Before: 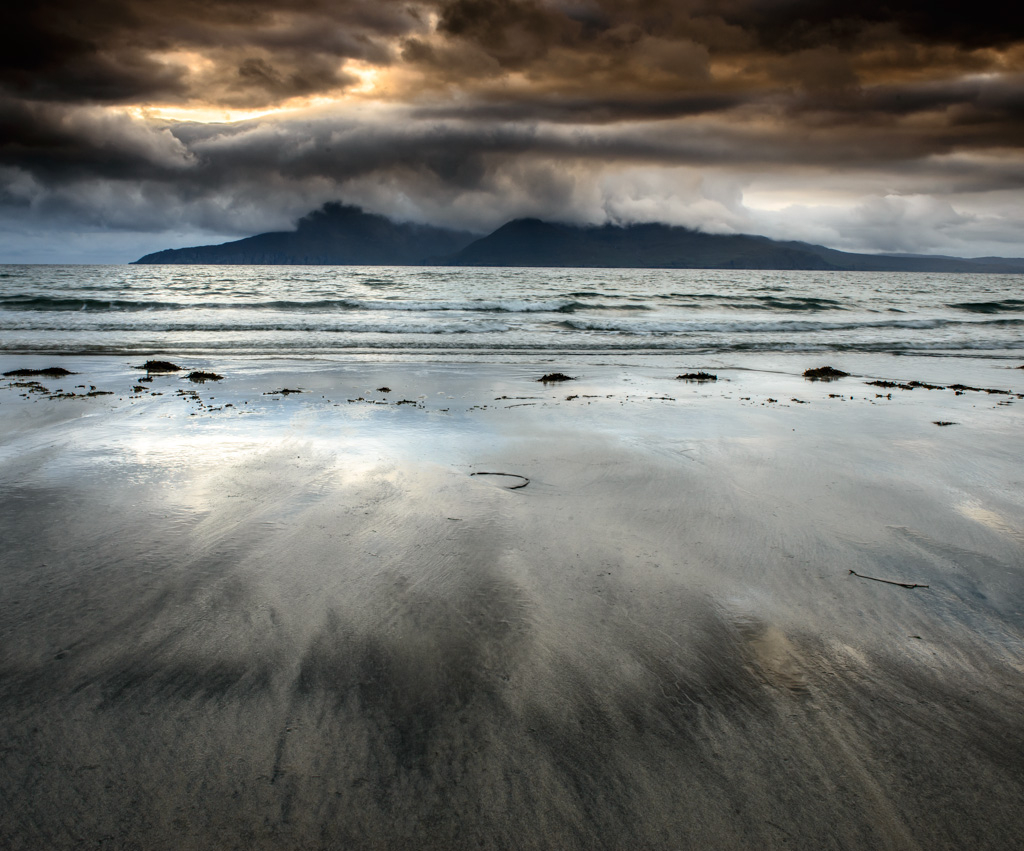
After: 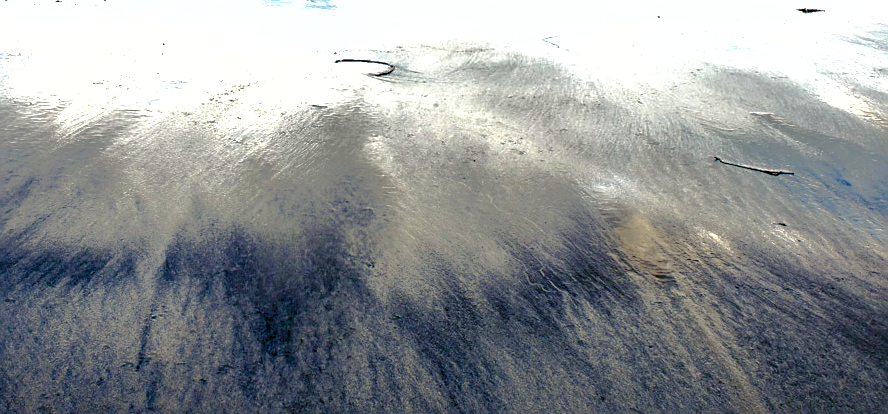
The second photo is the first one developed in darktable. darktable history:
color balance rgb: shadows lift › luminance -28.627%, shadows lift › chroma 15.014%, shadows lift › hue 268.11°, perceptual saturation grading › global saturation 24.82%, perceptual saturation grading › highlights -50.623%, perceptual saturation grading › mid-tones 19.415%, perceptual saturation grading › shadows 60.714%
crop and rotate: left 13.251%, top 48.544%, bottom 2.792%
contrast brightness saturation: contrast 0.075, saturation 0.019
tone equalizer: -8 EV -0.539 EV, edges refinement/feathering 500, mask exposure compensation -1.57 EV, preserve details no
exposure: black level correction 0.009, exposure 1.435 EV, compensate highlight preservation false
sharpen: on, module defaults
shadows and highlights: shadows -18.28, highlights -73.54
